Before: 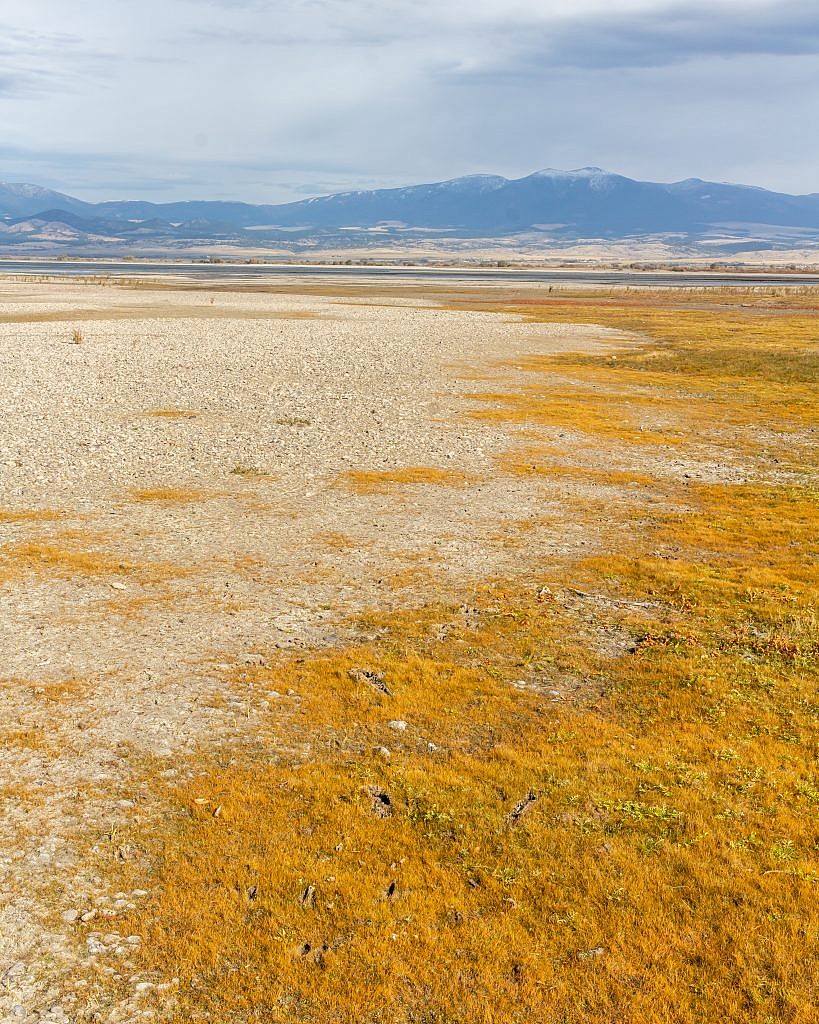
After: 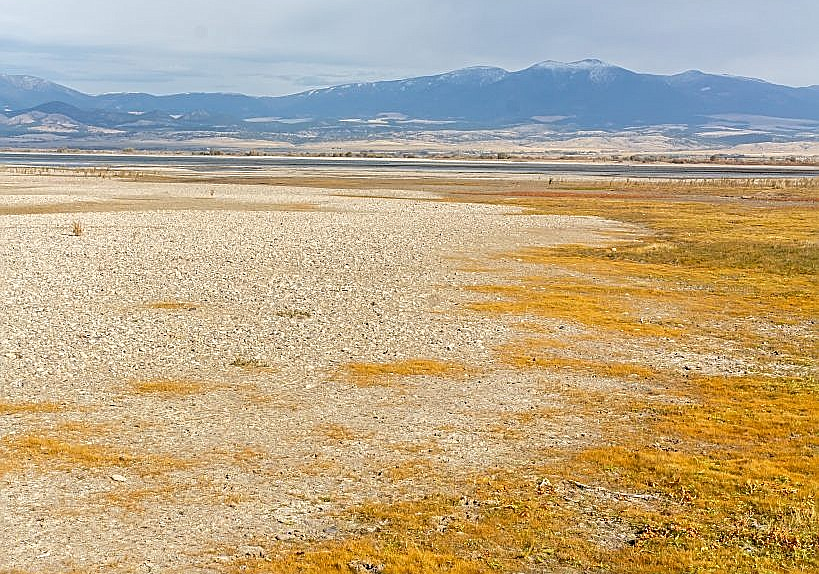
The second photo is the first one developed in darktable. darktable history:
white balance: emerald 1
sharpen: on, module defaults
crop and rotate: top 10.605%, bottom 33.274%
